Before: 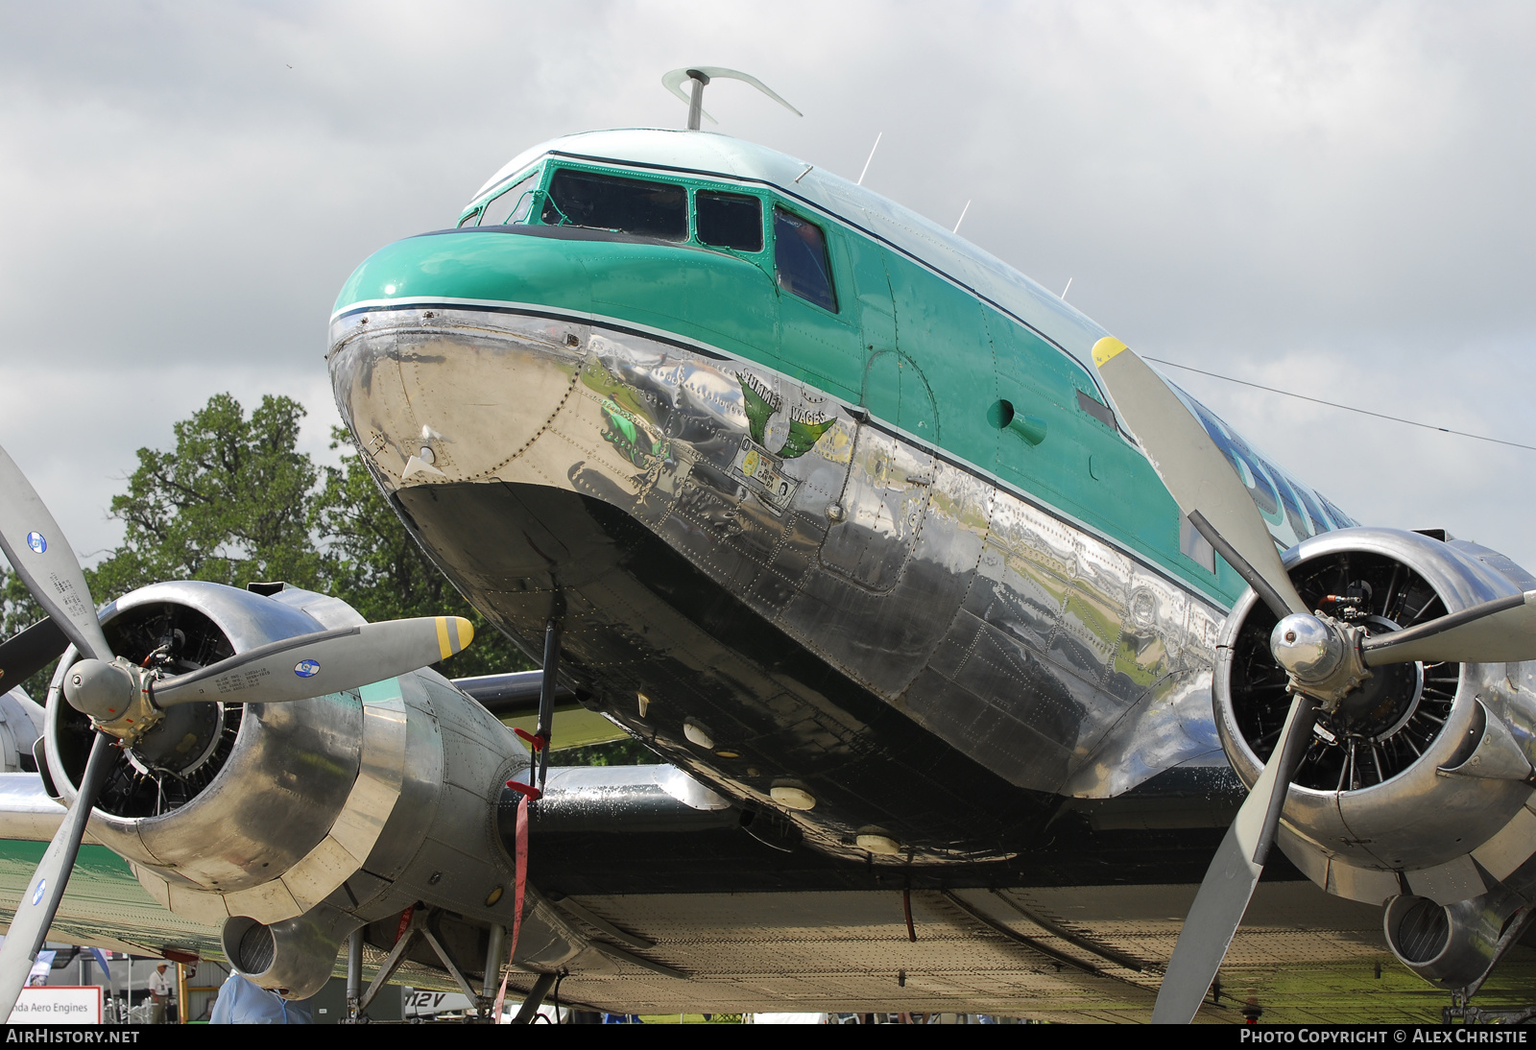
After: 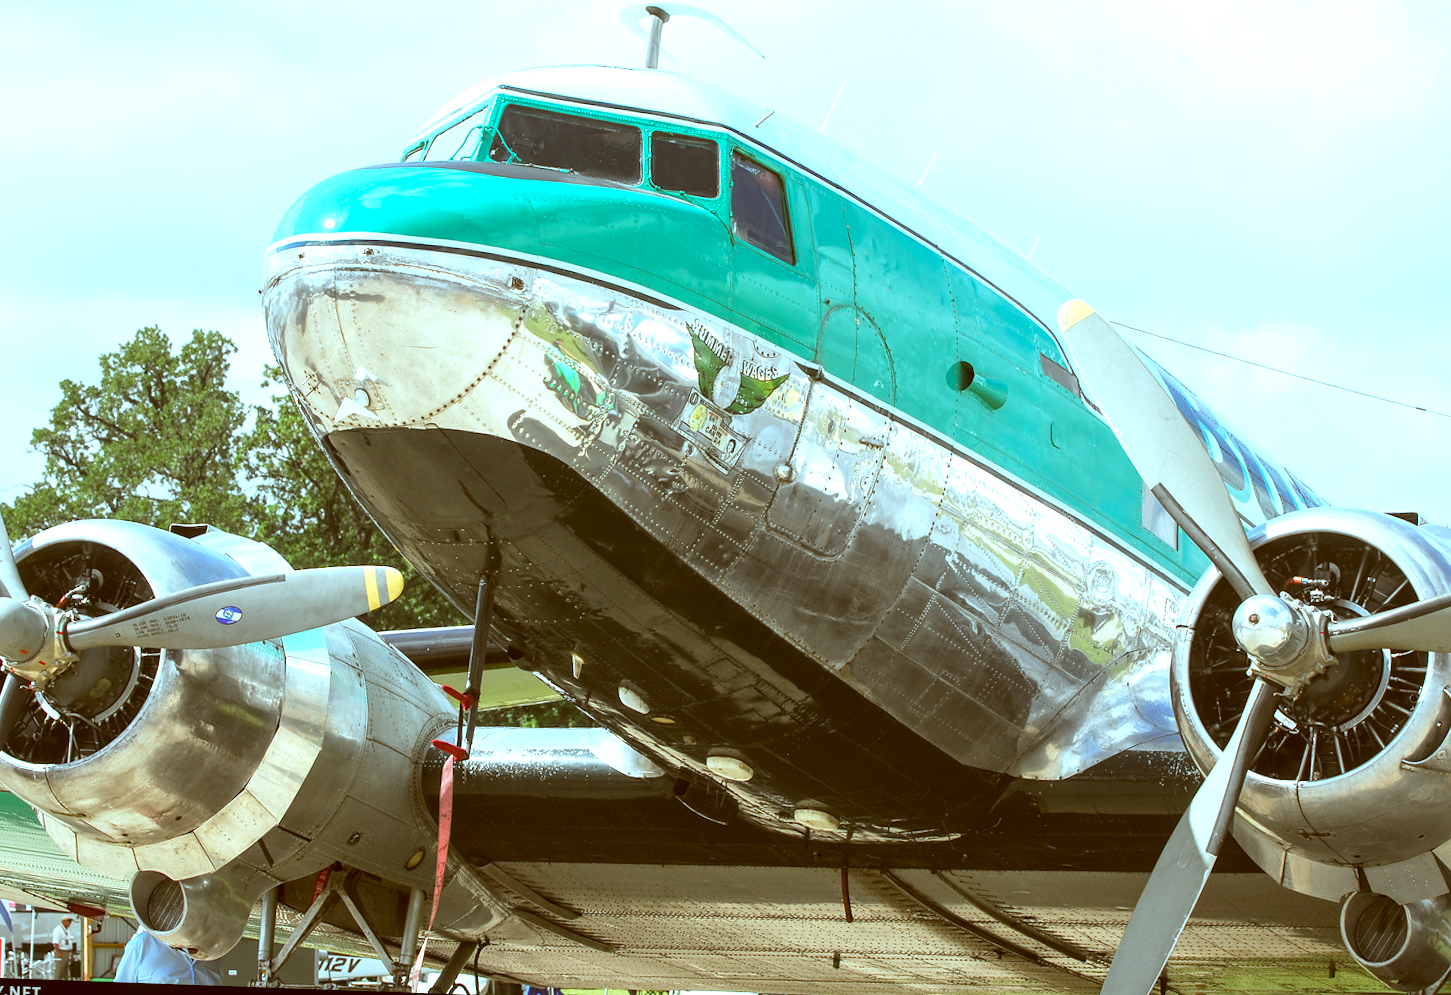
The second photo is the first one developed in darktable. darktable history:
color correction: highlights a* -14.71, highlights b* -16.01, shadows a* 10.44, shadows b* 29.39
local contrast: on, module defaults
crop and rotate: angle -2.04°, left 3.14%, top 3.665%, right 1.454%, bottom 0.666%
exposure: black level correction 0, exposure 1.098 EV, compensate highlight preservation false
